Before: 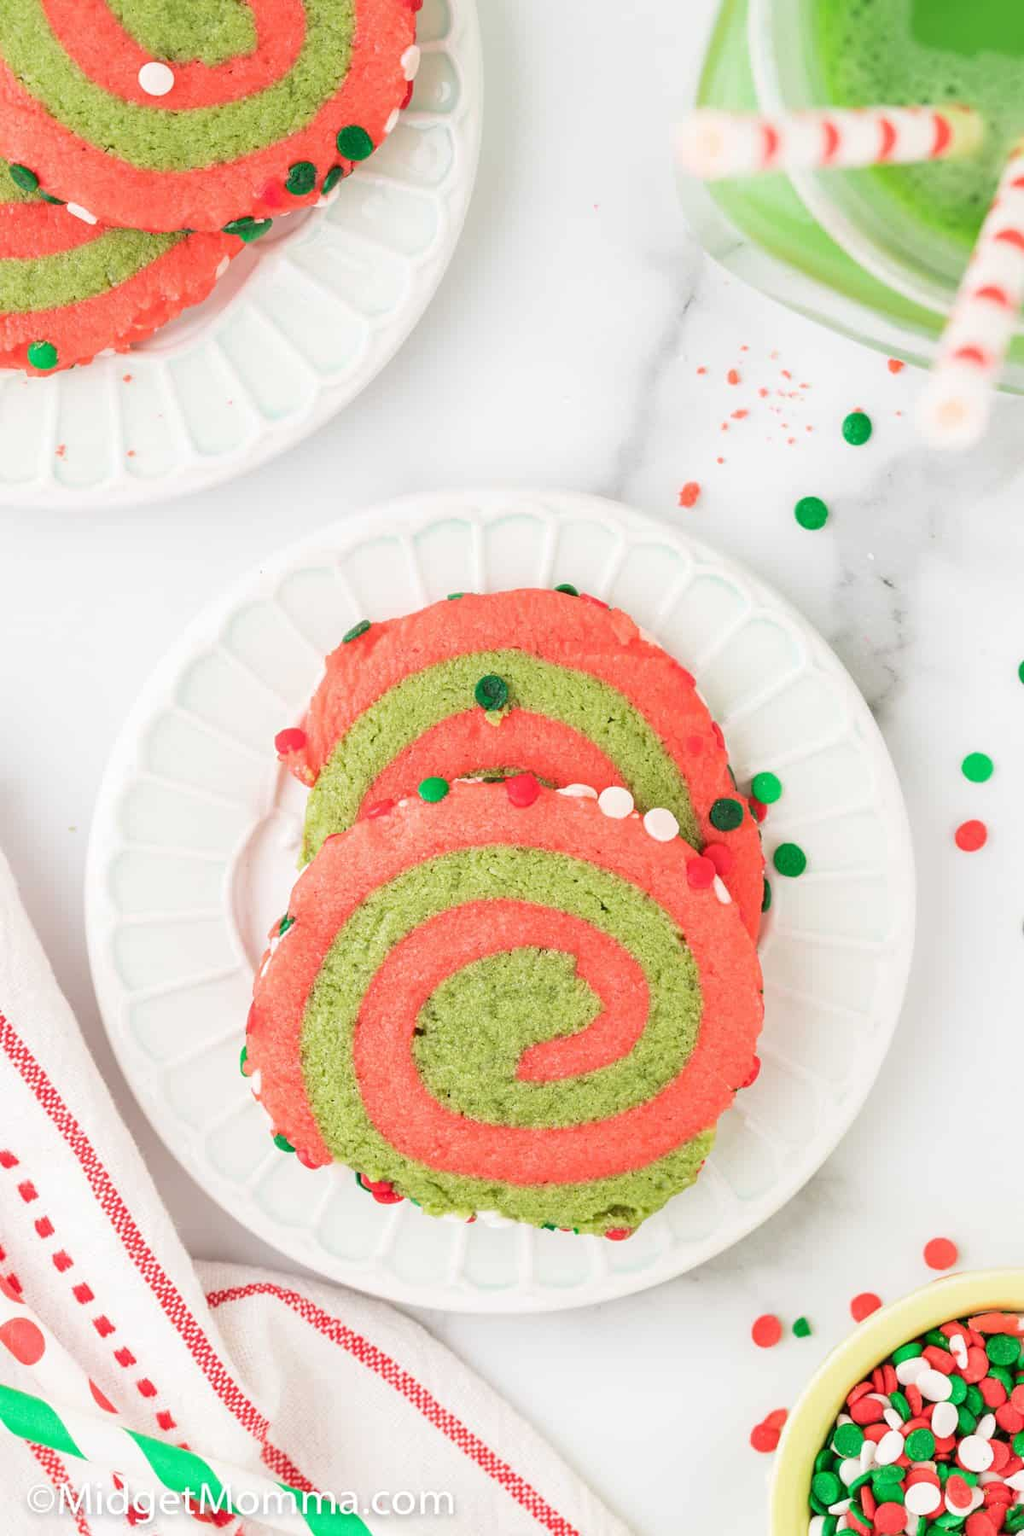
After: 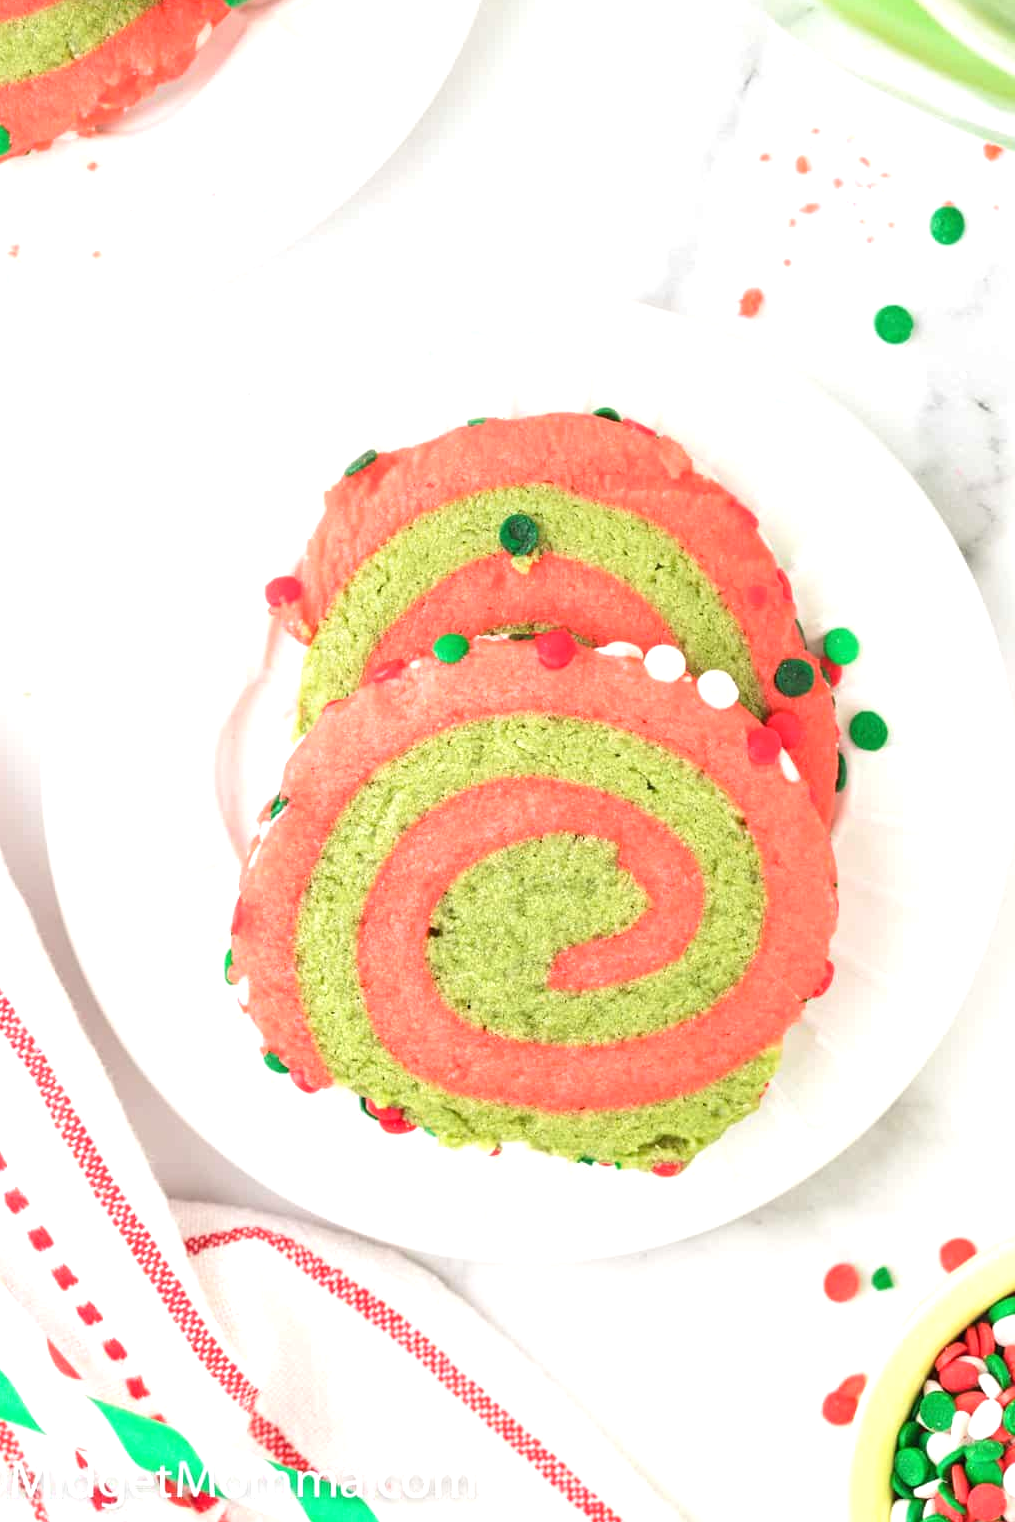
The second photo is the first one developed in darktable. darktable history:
crop and rotate: left 4.755%, top 15.433%, right 10.641%
exposure: black level correction 0, exposure 0.499 EV, compensate exposure bias true, compensate highlight preservation false
